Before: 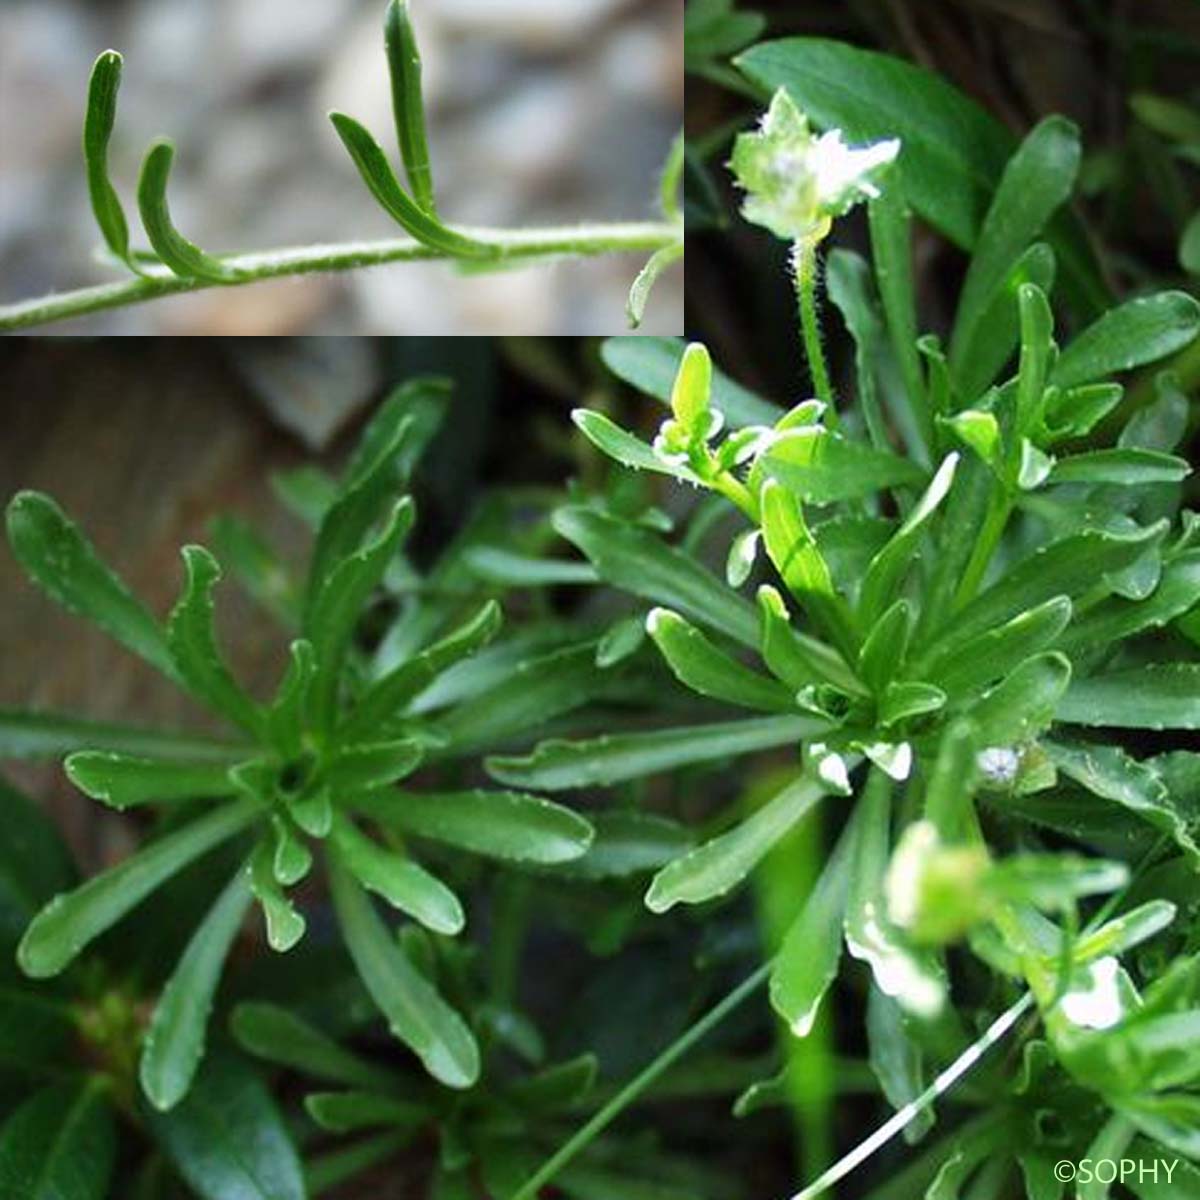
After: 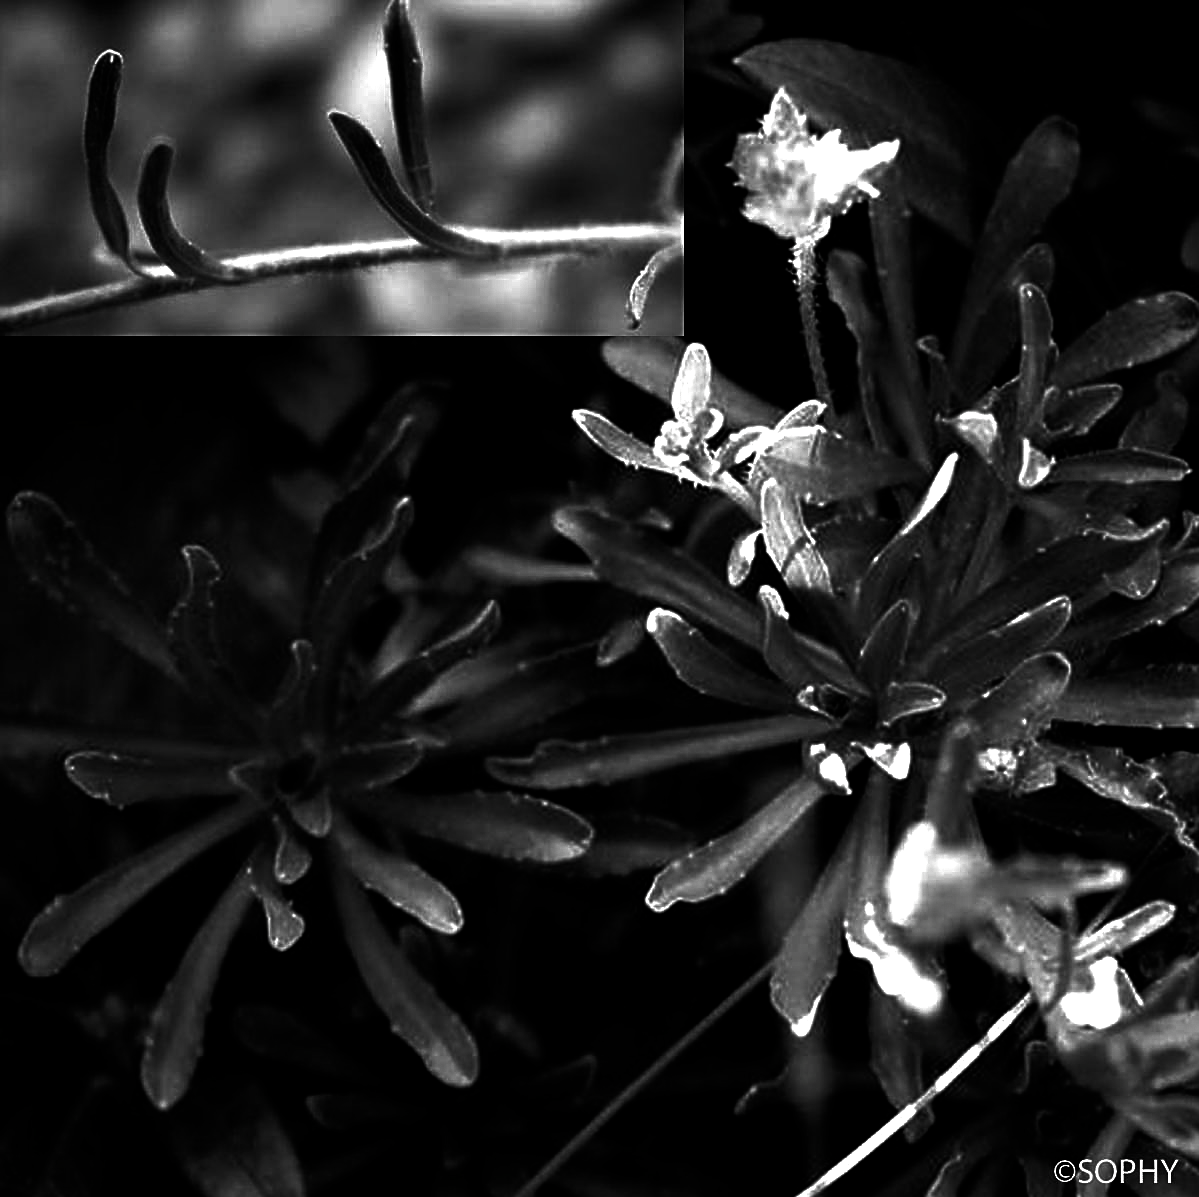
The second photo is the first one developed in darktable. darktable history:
crop: left 0.006%
levels: levels [0, 0.618, 1]
velvia: strength 15.31%
tone equalizer: -8 EV 1.04 EV, -7 EV 1.03 EV, -6 EV 0.999 EV, -5 EV 1.01 EV, -4 EV 1.01 EV, -3 EV 0.763 EV, -2 EV 0.48 EV, -1 EV 0.258 EV, edges refinement/feathering 500, mask exposure compensation -1.57 EV, preserve details no
contrast brightness saturation: contrast 0.021, brightness -0.989, saturation -0.997
sharpen: amount 0.477
